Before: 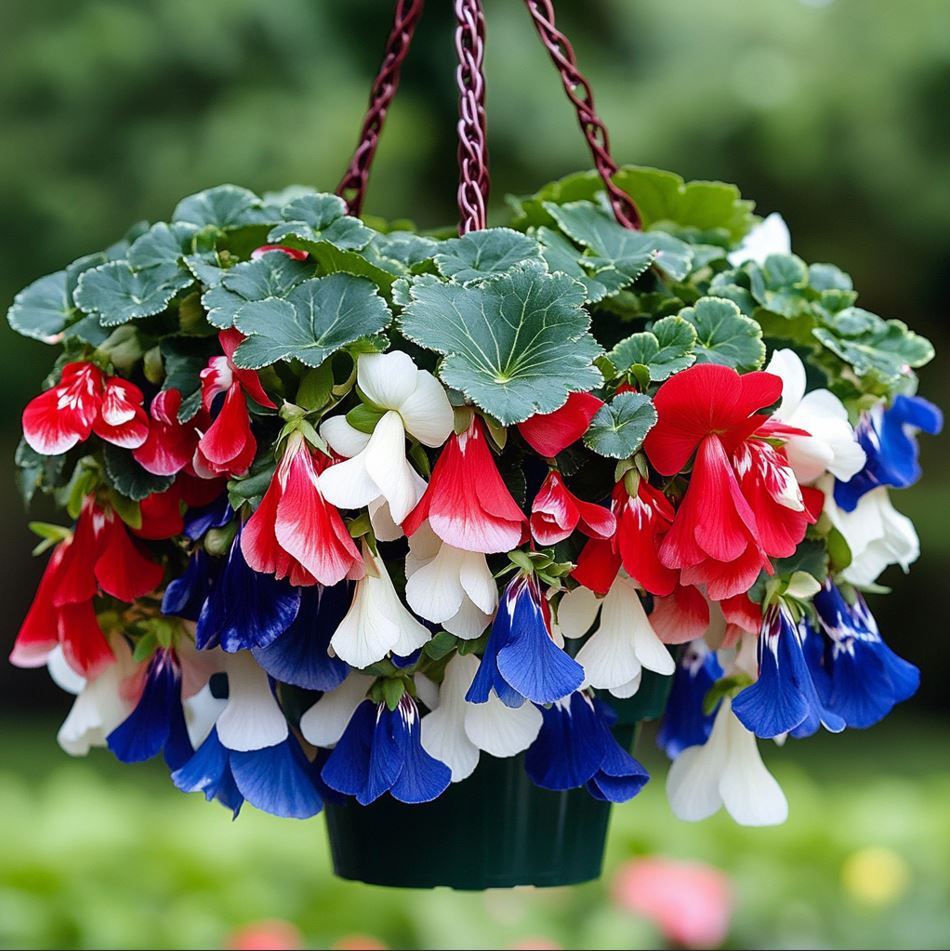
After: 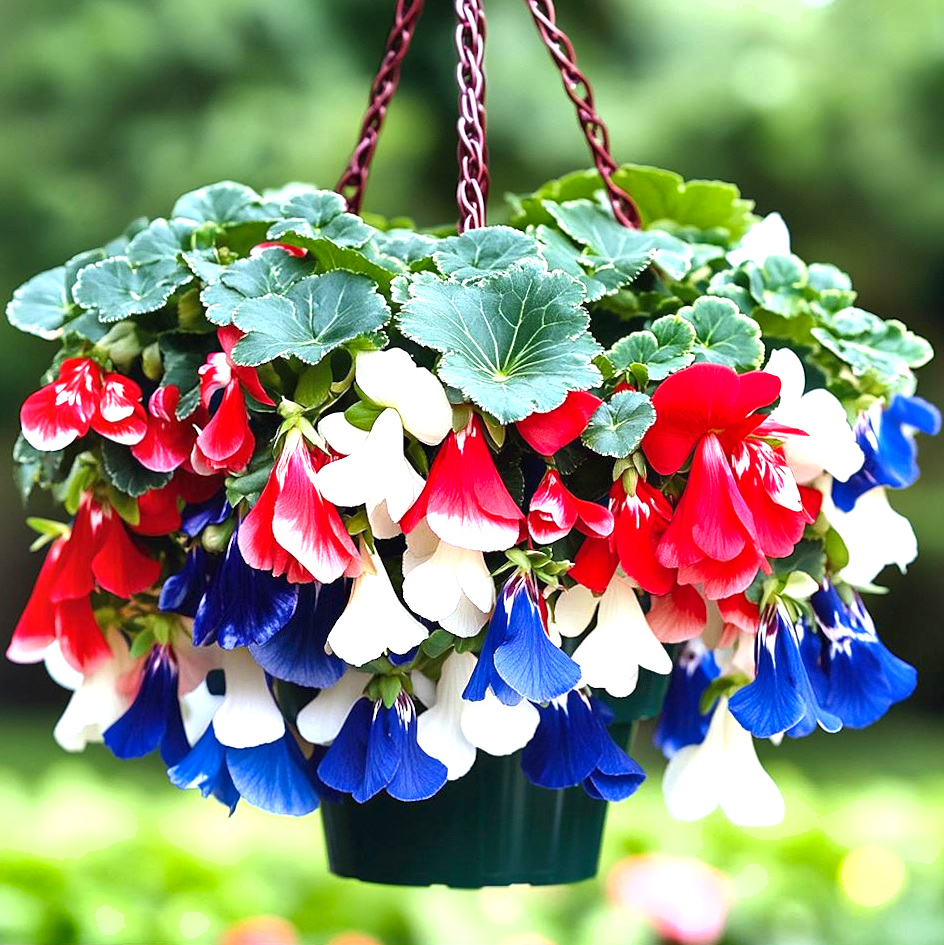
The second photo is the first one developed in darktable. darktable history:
exposure: black level correction 0, exposure 1.199 EV, compensate highlight preservation false
crop and rotate: angle -0.314°
shadows and highlights: soften with gaussian
